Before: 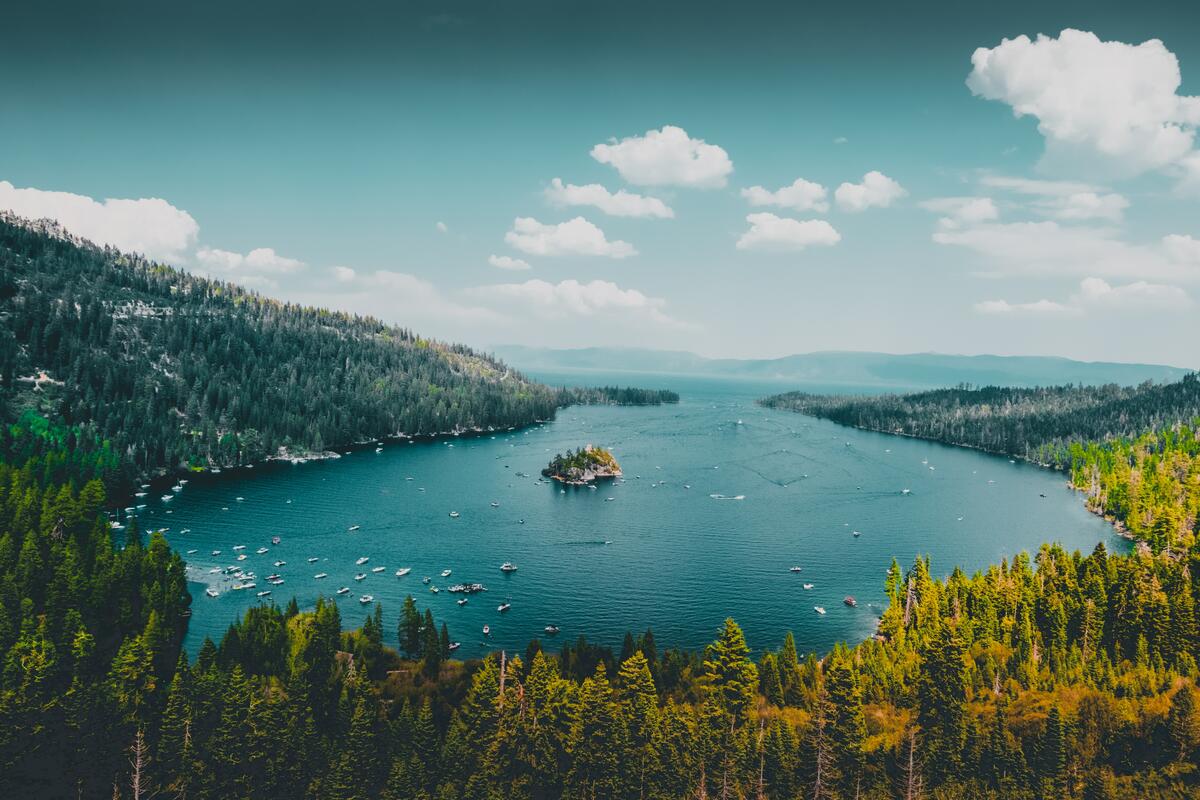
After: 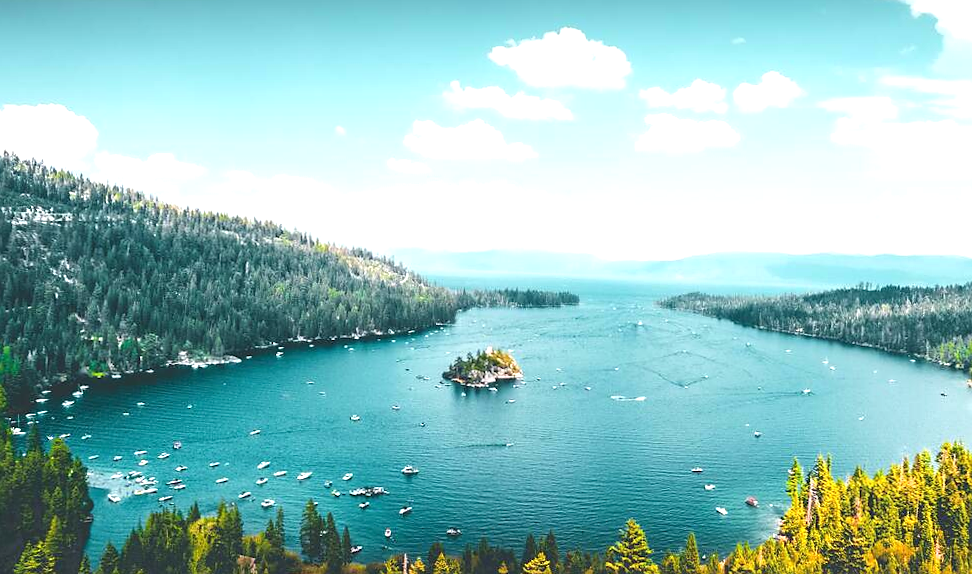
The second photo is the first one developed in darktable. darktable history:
crop: left 7.856%, top 11.836%, right 10.12%, bottom 15.387%
exposure: black level correction 0, exposure 1.1 EV, compensate highlight preservation false
rotate and perspective: rotation -0.45°, automatic cropping original format, crop left 0.008, crop right 0.992, crop top 0.012, crop bottom 0.988
sharpen: radius 1, threshold 1
